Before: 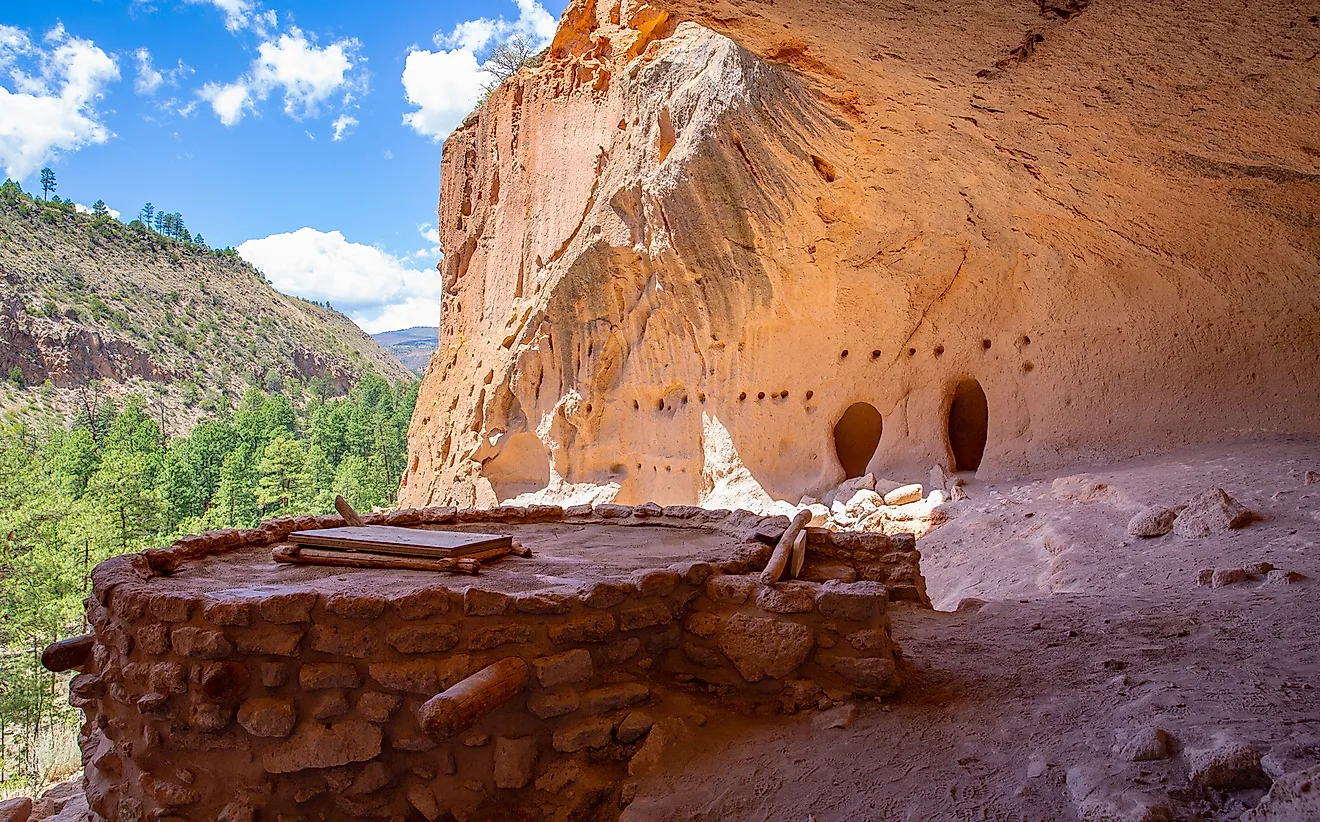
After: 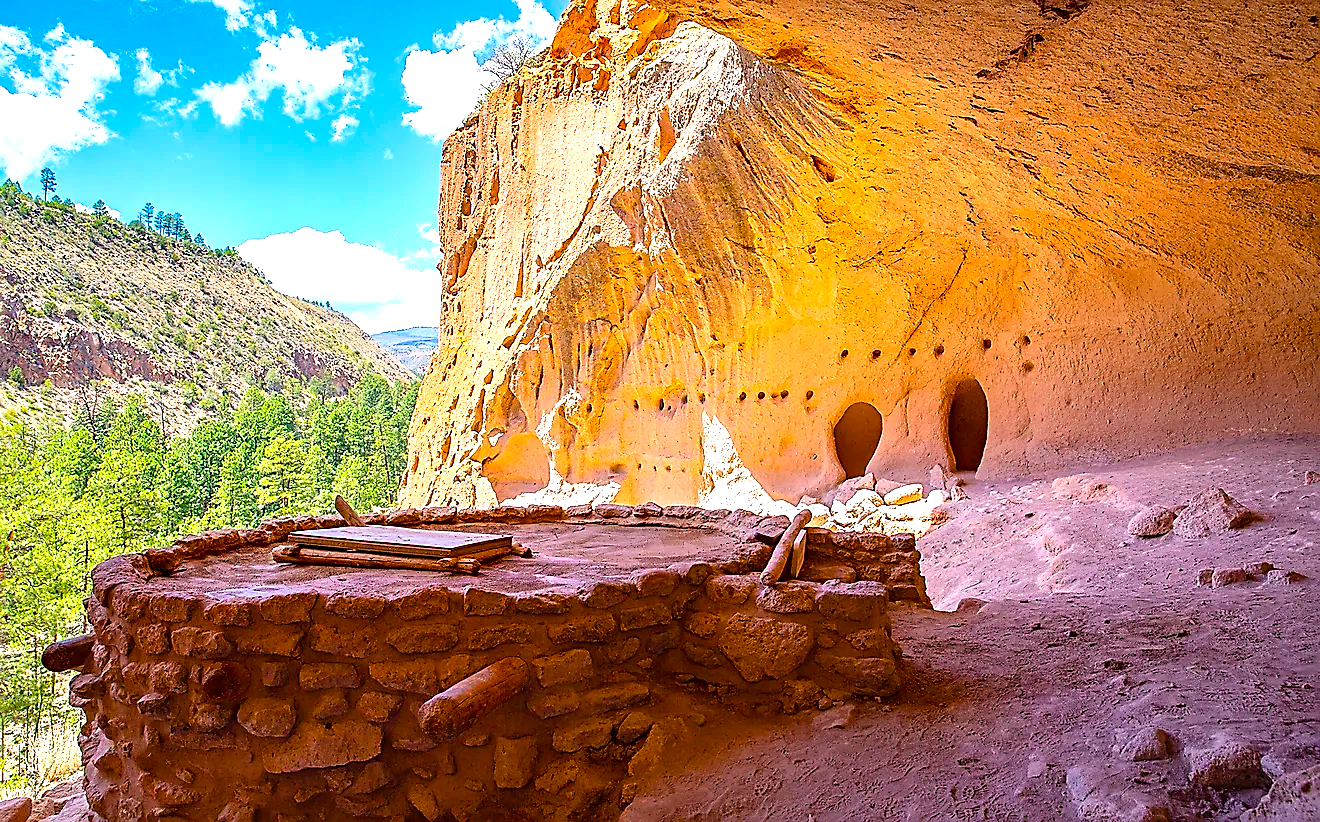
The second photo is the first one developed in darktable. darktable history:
sharpen: on, module defaults
color balance rgb: power › hue 73.59°, perceptual saturation grading › global saturation 25.484%, perceptual brilliance grading › global brilliance 4.515%, global vibrance 32.666%
exposure: black level correction 0, exposure 0.695 EV, compensate exposure bias true, compensate highlight preservation false
